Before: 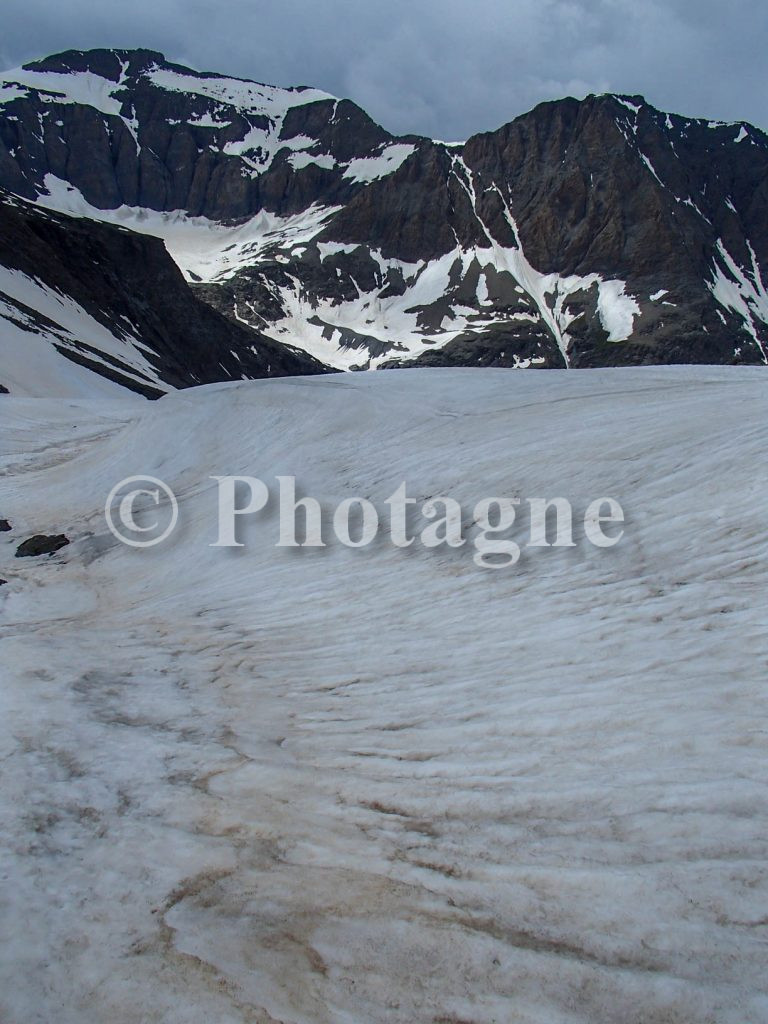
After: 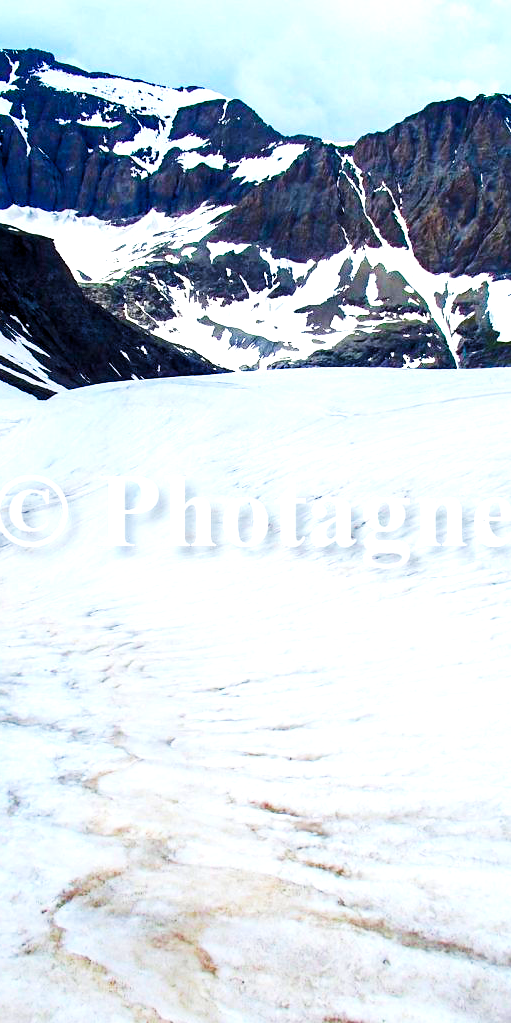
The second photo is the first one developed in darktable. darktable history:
base curve: curves: ch0 [(0, 0) (0.007, 0.004) (0.027, 0.03) (0.046, 0.07) (0.207, 0.54) (0.442, 0.872) (0.673, 0.972) (1, 1)], preserve colors none
levels: levels [0.016, 0.484, 0.953]
crop and rotate: left 14.436%, right 18.898%
color balance rgb: linear chroma grading › global chroma 20%, perceptual saturation grading › global saturation 25%, perceptual brilliance grading › global brilliance 20%, global vibrance 20%
